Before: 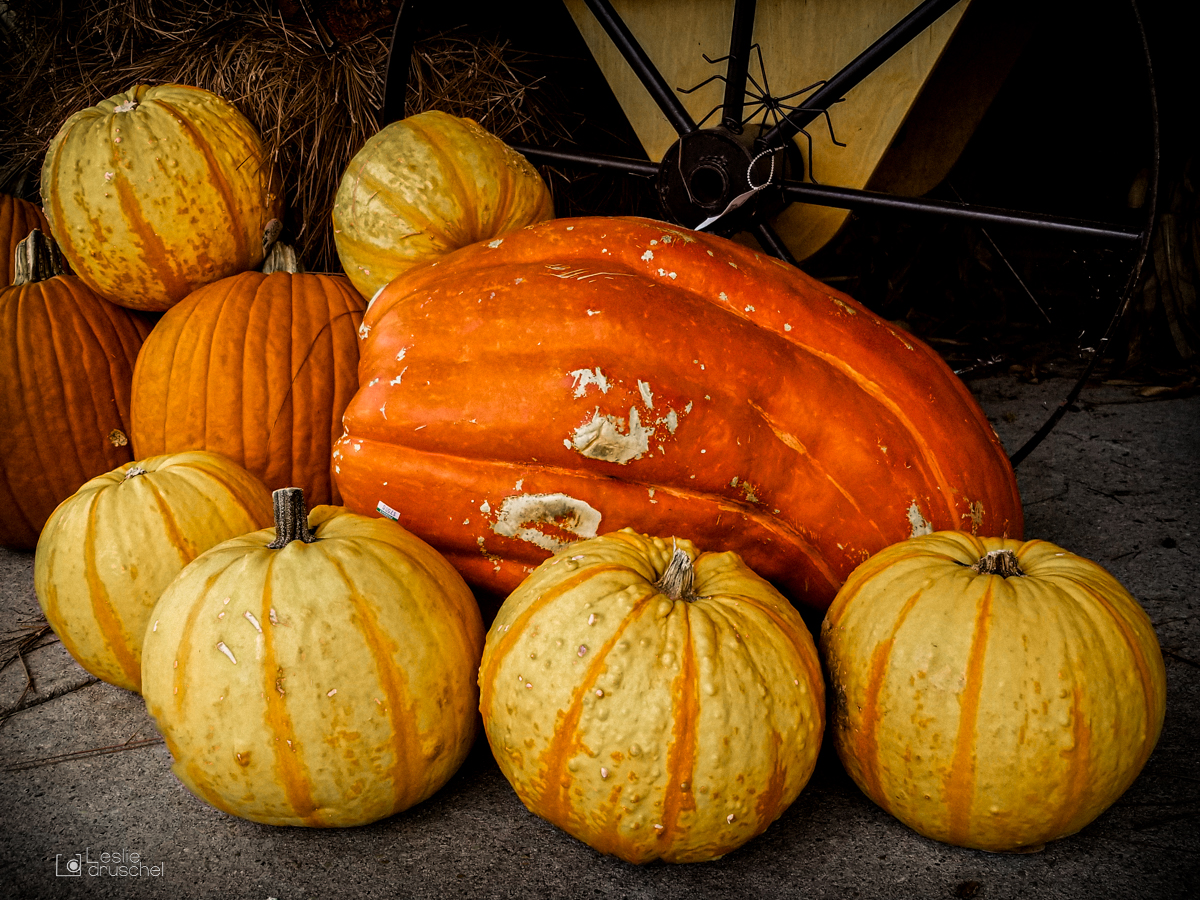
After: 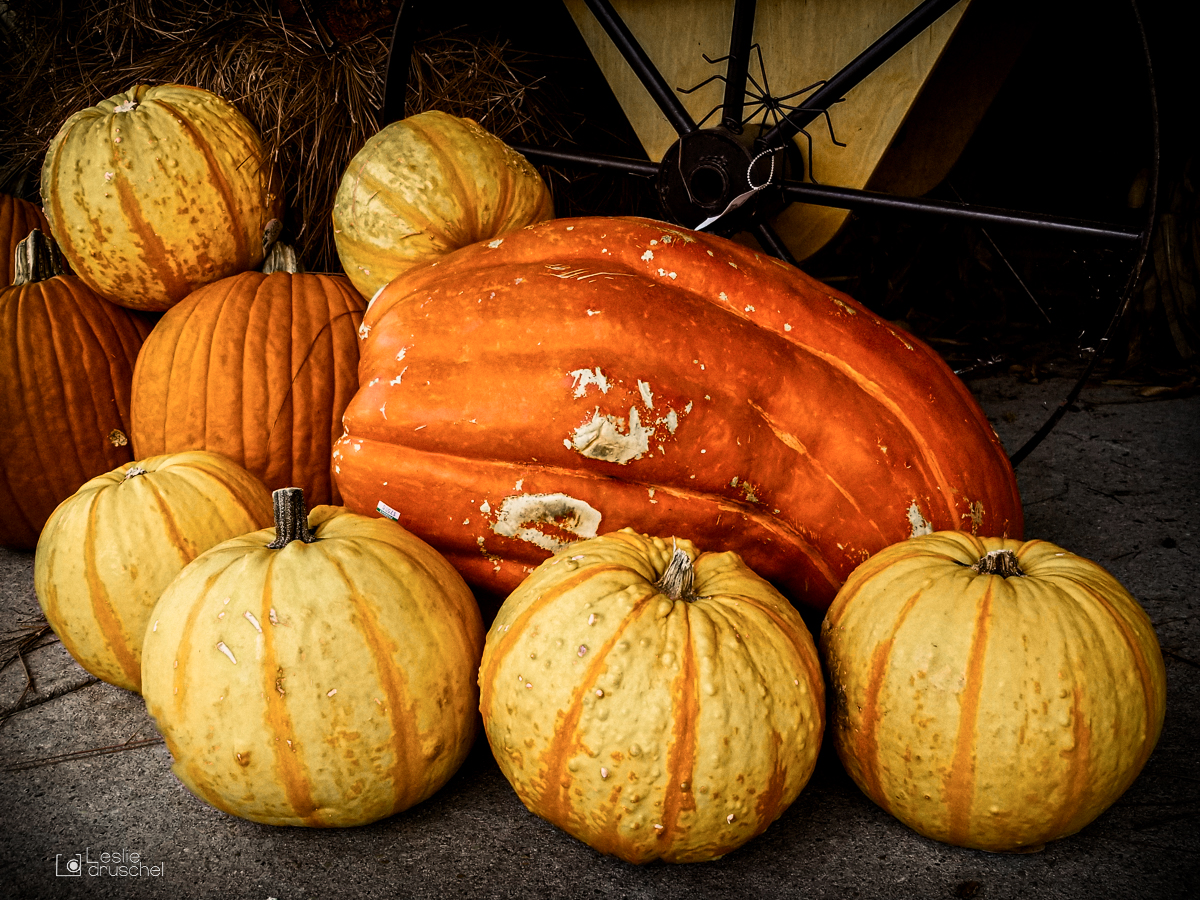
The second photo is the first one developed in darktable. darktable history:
exposure: exposure -0.157 EV, compensate exposure bias true, compensate highlight preservation false
contrast brightness saturation: contrast 0.245, brightness 0.094
